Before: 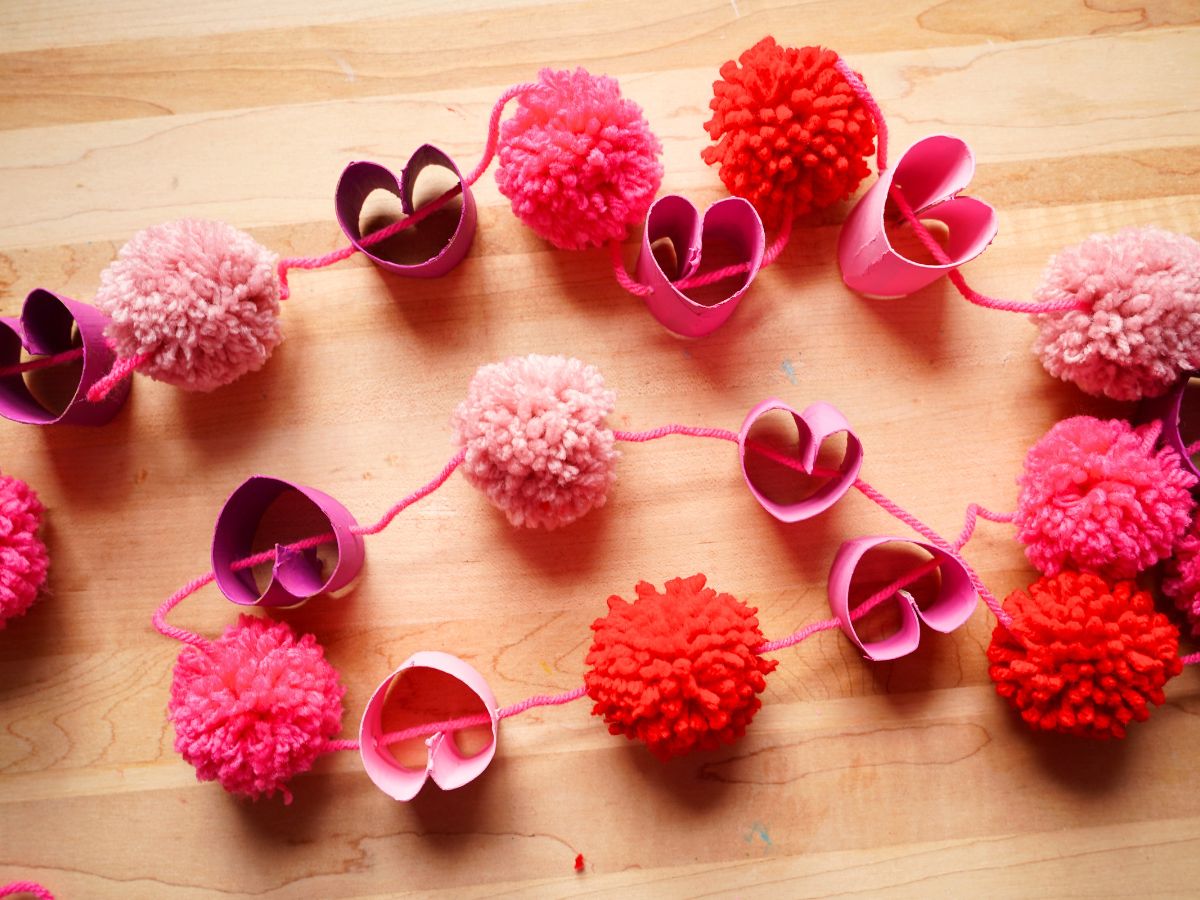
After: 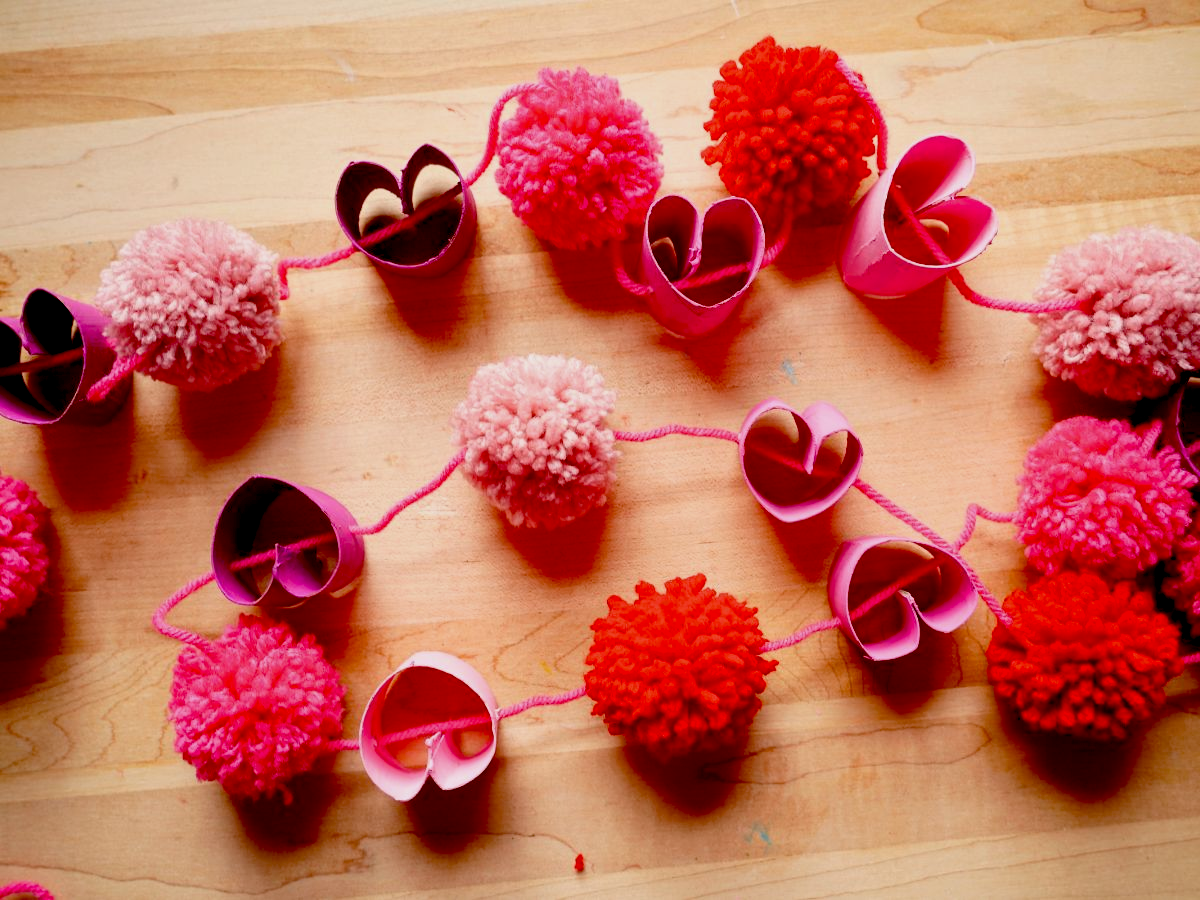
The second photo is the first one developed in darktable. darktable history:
exposure: black level correction 0.046, exposure -0.228 EV, compensate highlight preservation false
tone equalizer: on, module defaults
